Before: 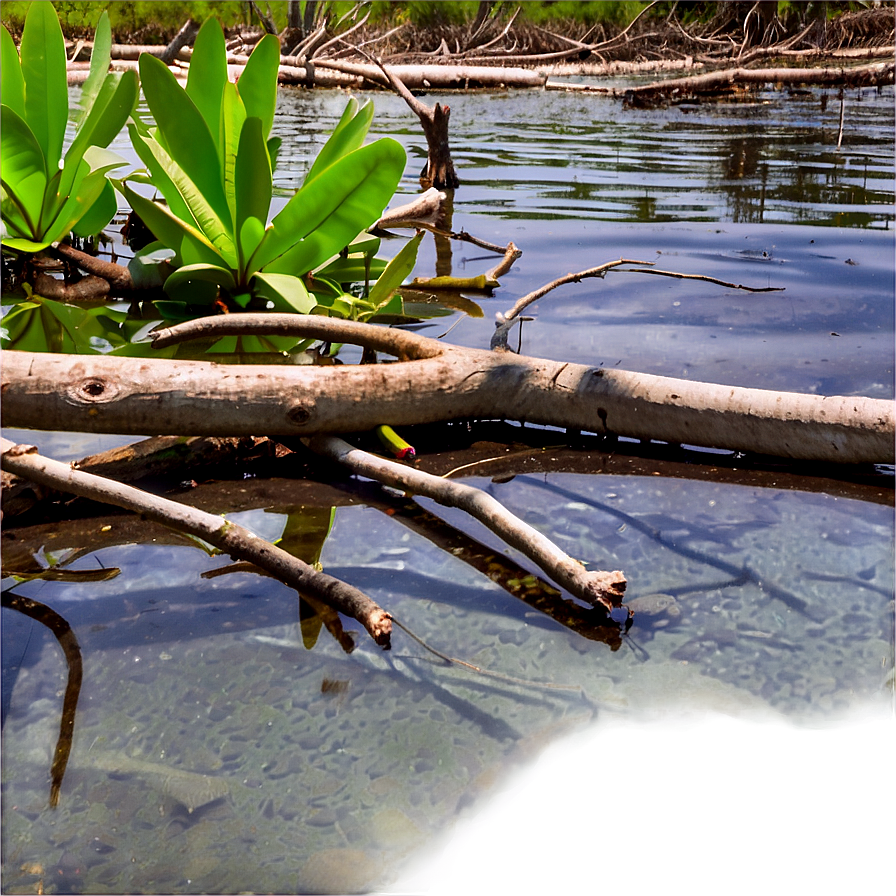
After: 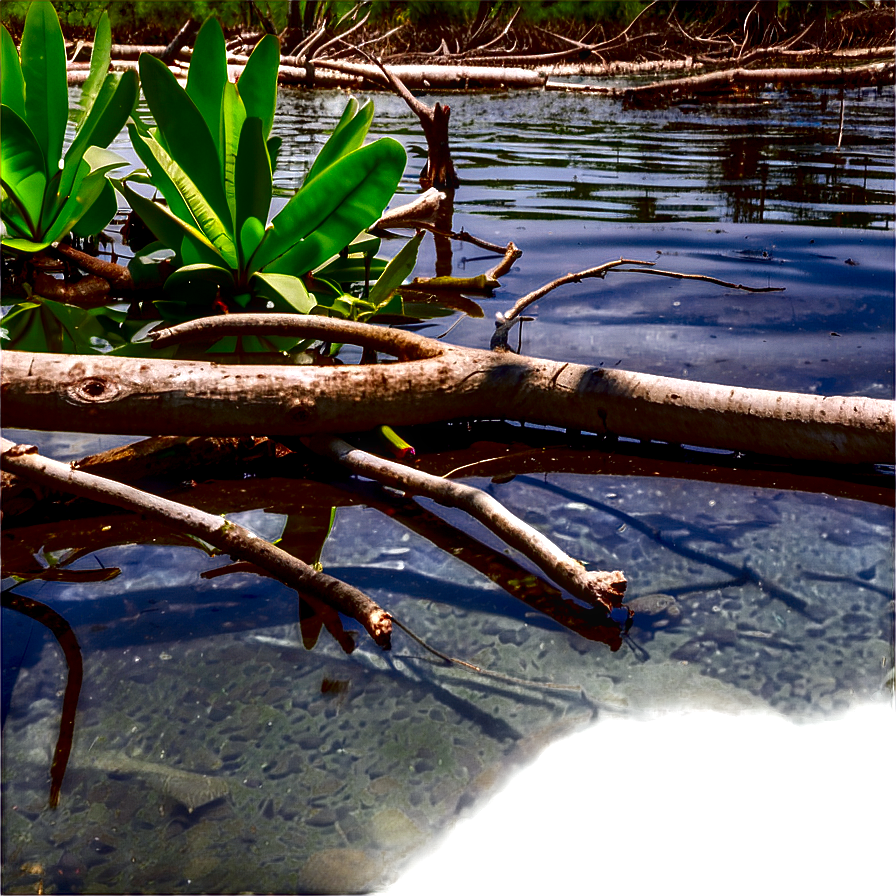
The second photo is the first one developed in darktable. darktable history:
contrast brightness saturation: contrast 0.09, brightness -0.59, saturation 0.17
exposure: exposure 0.3 EV, compensate highlight preservation false
local contrast: on, module defaults
